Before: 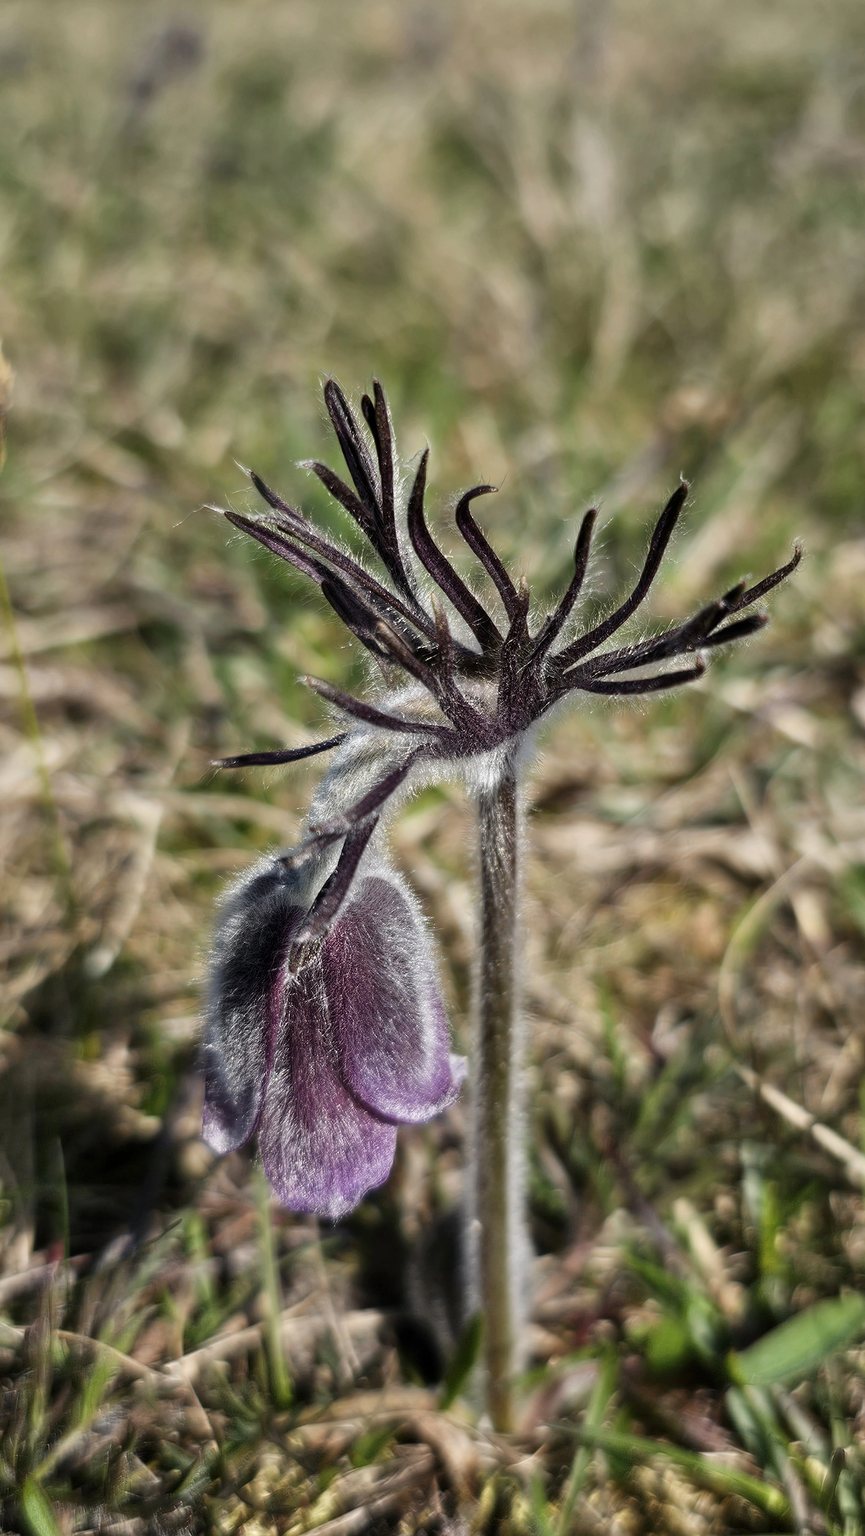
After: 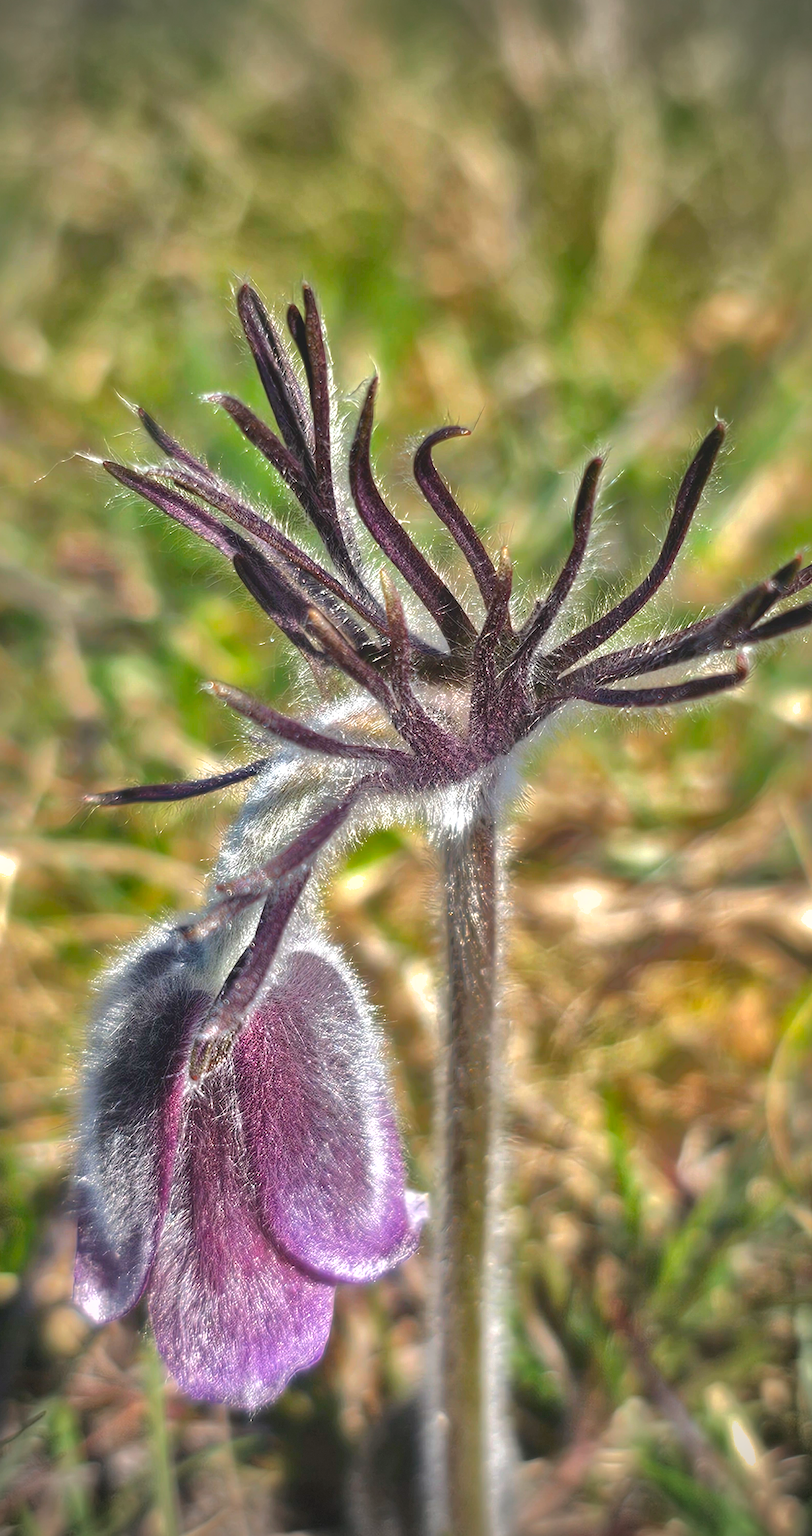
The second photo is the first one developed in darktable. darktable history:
shadows and highlights: shadows 38.97, highlights -73.92
crop and rotate: left 17.102%, top 10.957%, right 12.905%, bottom 14.549%
exposure: black level correction 0, exposure 1.107 EV, compensate highlight preservation false
vignetting: fall-off start 71.39%, dithering 8-bit output
contrast brightness saturation: contrast -0.178, saturation 0.19
